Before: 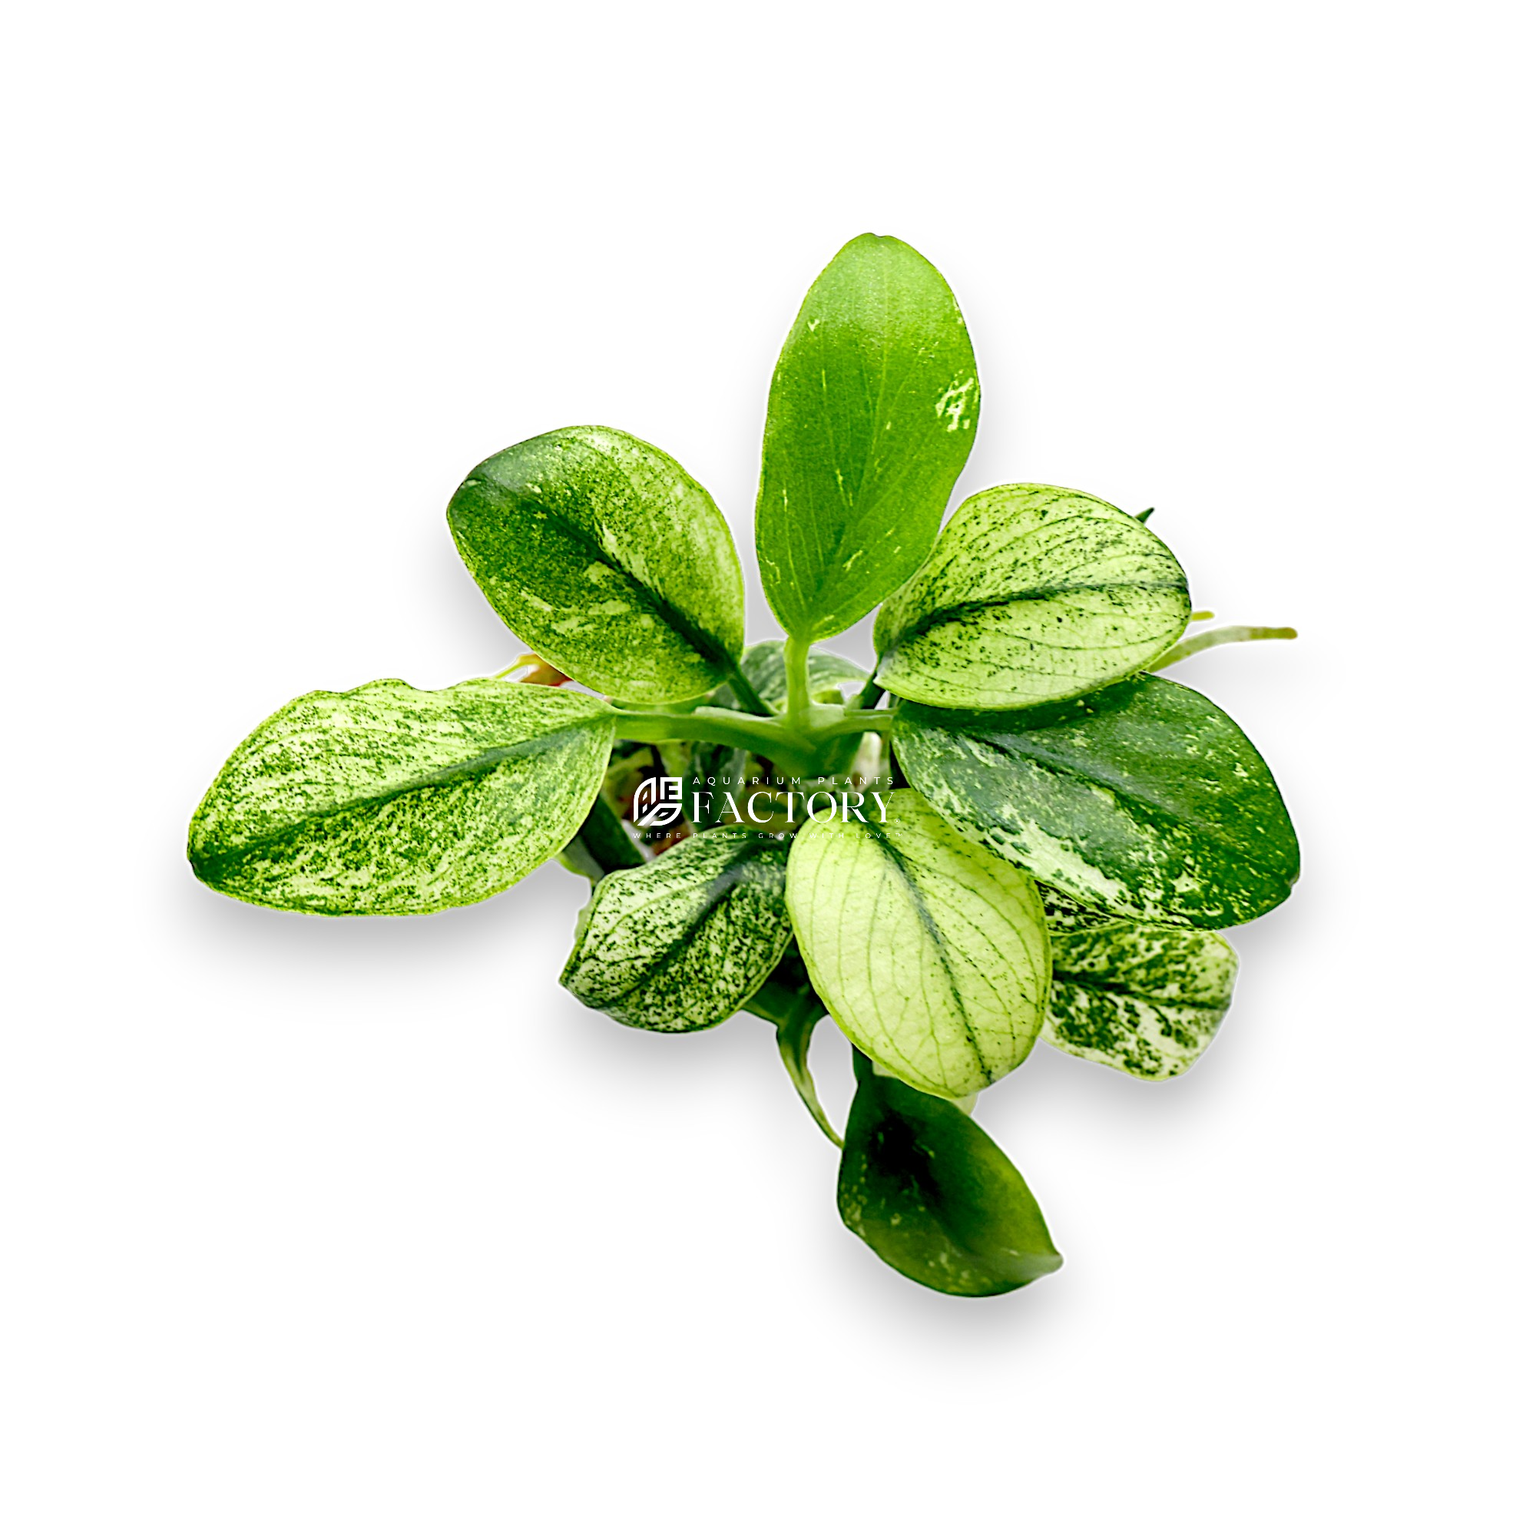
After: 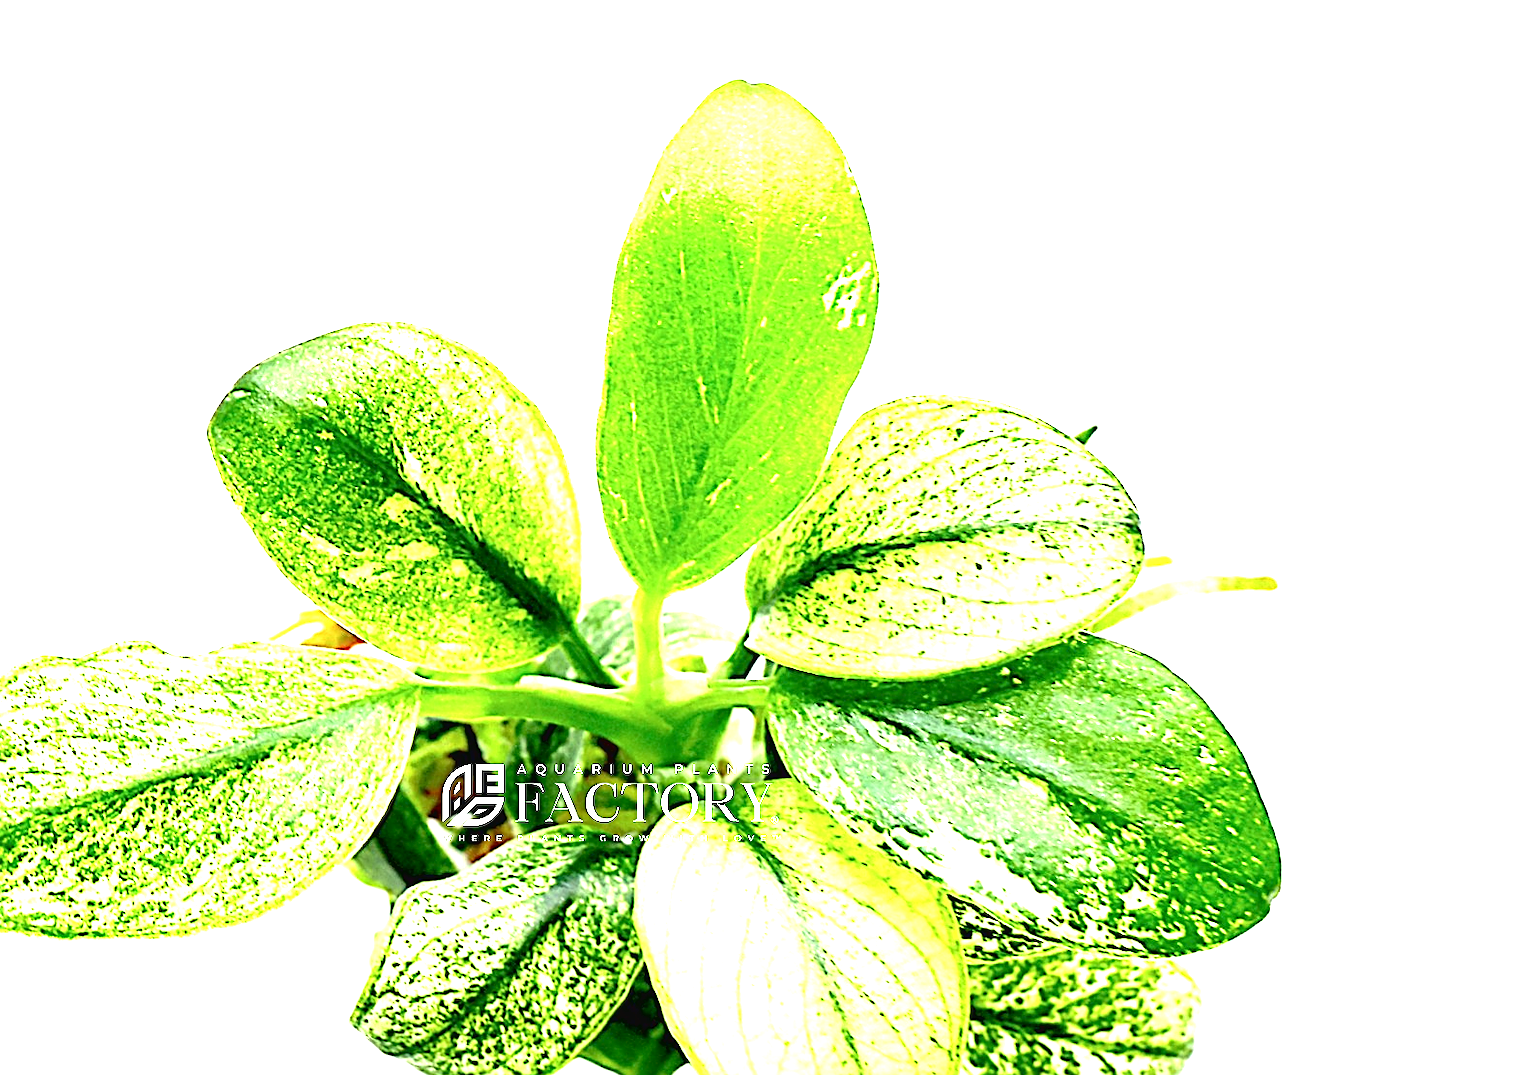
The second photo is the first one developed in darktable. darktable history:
contrast brightness saturation: contrast -0.08, brightness -0.04, saturation -0.11
exposure: black level correction 0.001, exposure 2 EV, compensate highlight preservation false
color correction: highlights a* -4.73, highlights b* 5.06, saturation 0.97
crop: left 18.38%, top 11.092%, right 2.134%, bottom 33.217%
sharpen: on, module defaults
